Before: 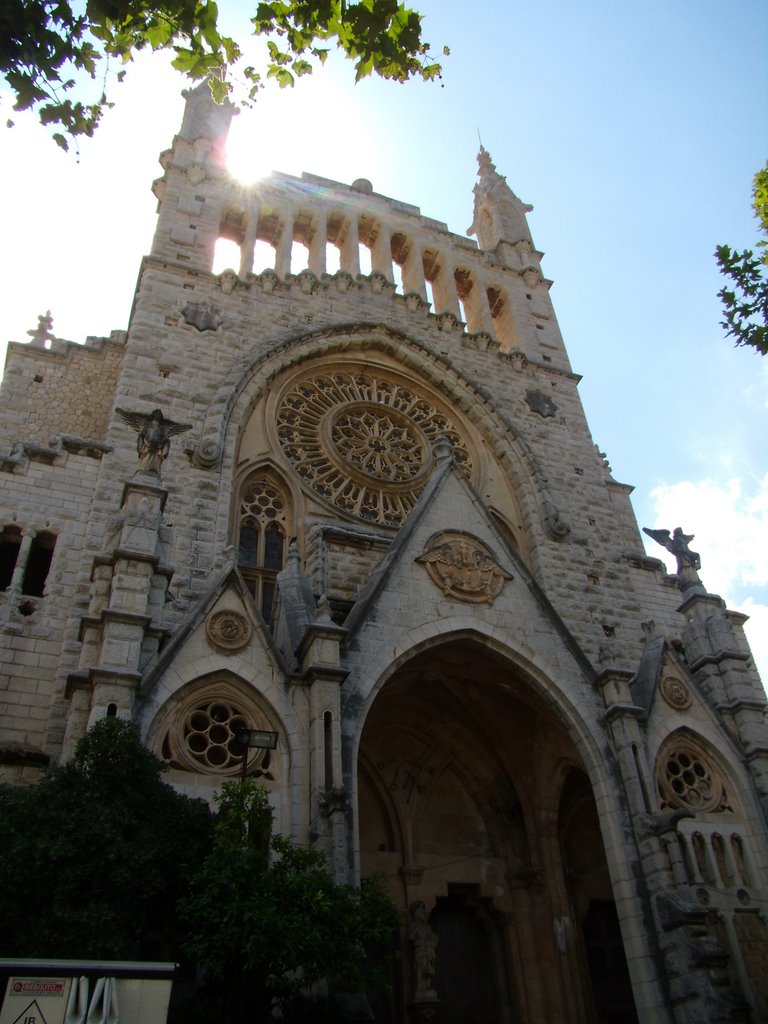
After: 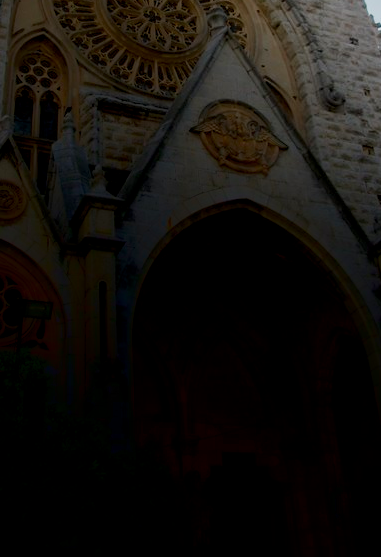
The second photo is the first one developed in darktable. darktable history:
crop: left 29.395%, top 42.042%, right 20.916%, bottom 3.496%
local contrast: on, module defaults
filmic rgb: black relative exposure -7.65 EV, white relative exposure 4.56 EV, hardness 3.61, add noise in highlights 0.001, preserve chrominance no, color science v3 (2019), use custom middle-gray values true, contrast in highlights soft
shadows and highlights: shadows -89.71, highlights 88.16, soften with gaussian
